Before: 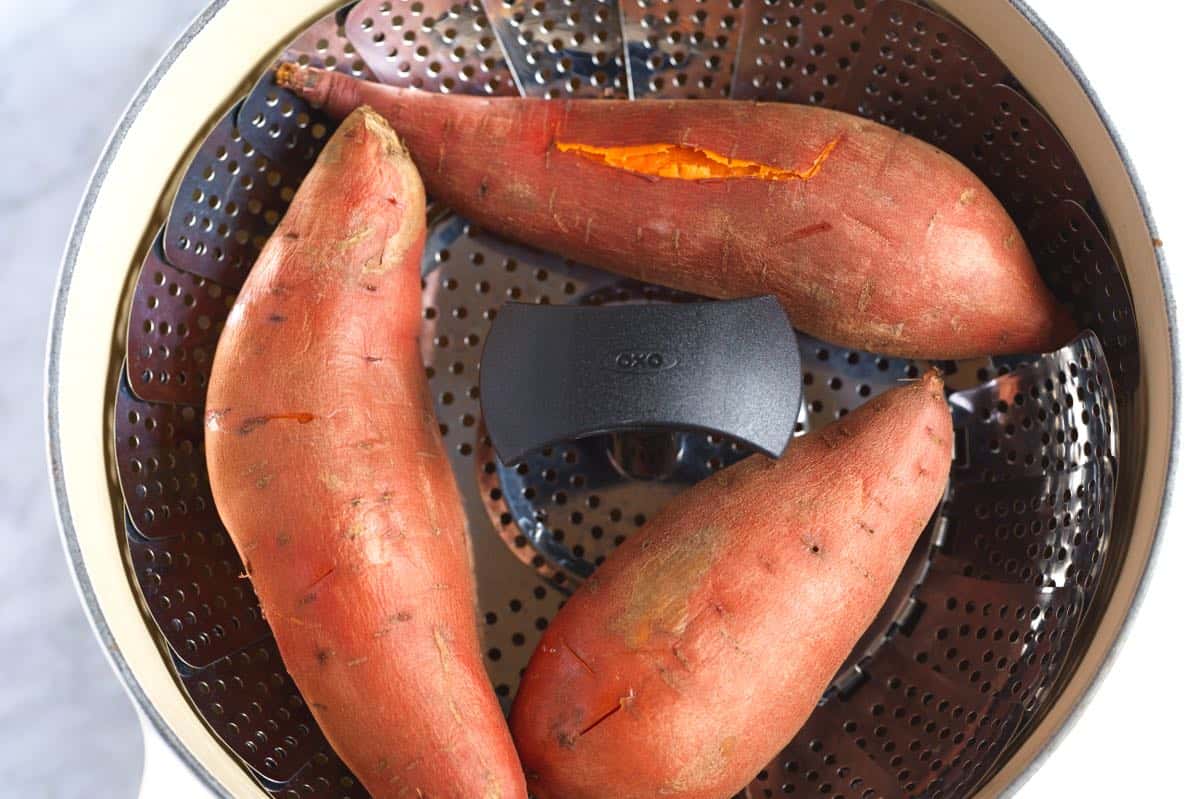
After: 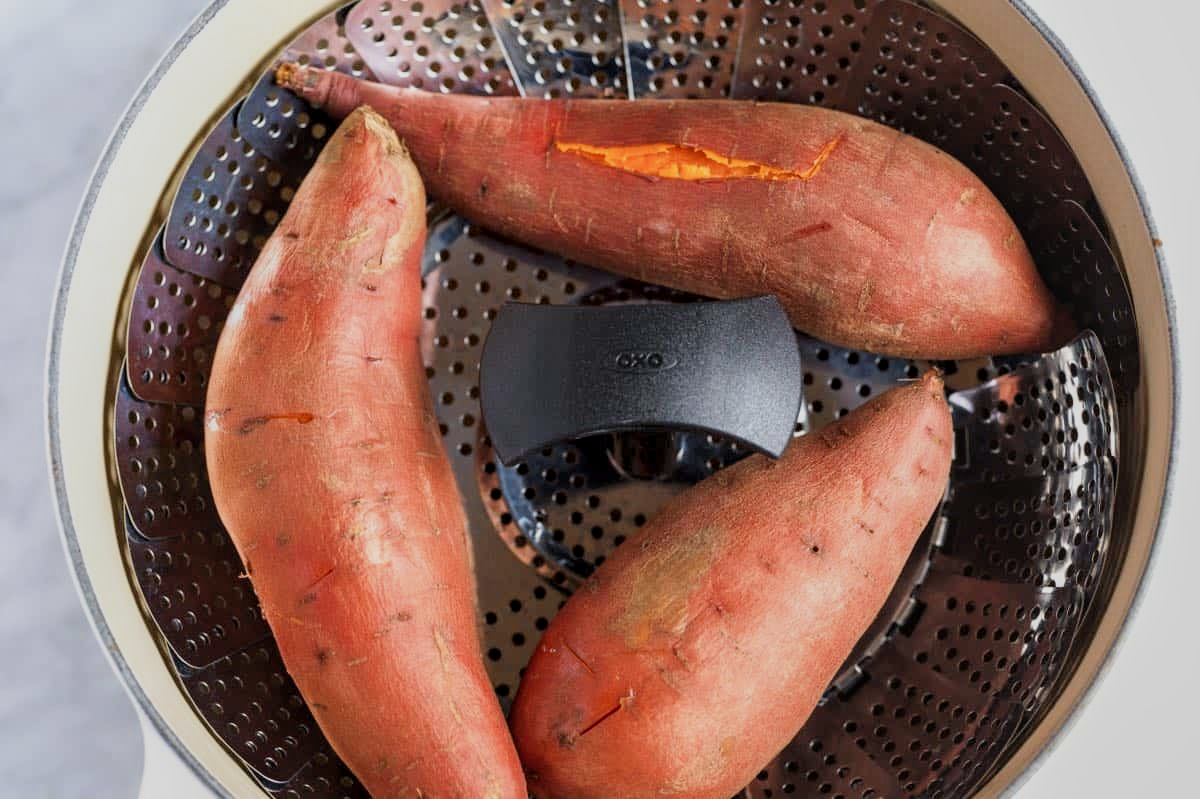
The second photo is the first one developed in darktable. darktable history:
local contrast: on, module defaults
filmic rgb: black relative exposure -8.02 EV, white relative exposure 4.03 EV, threshold 3.02 EV, hardness 4.1, enable highlight reconstruction true
